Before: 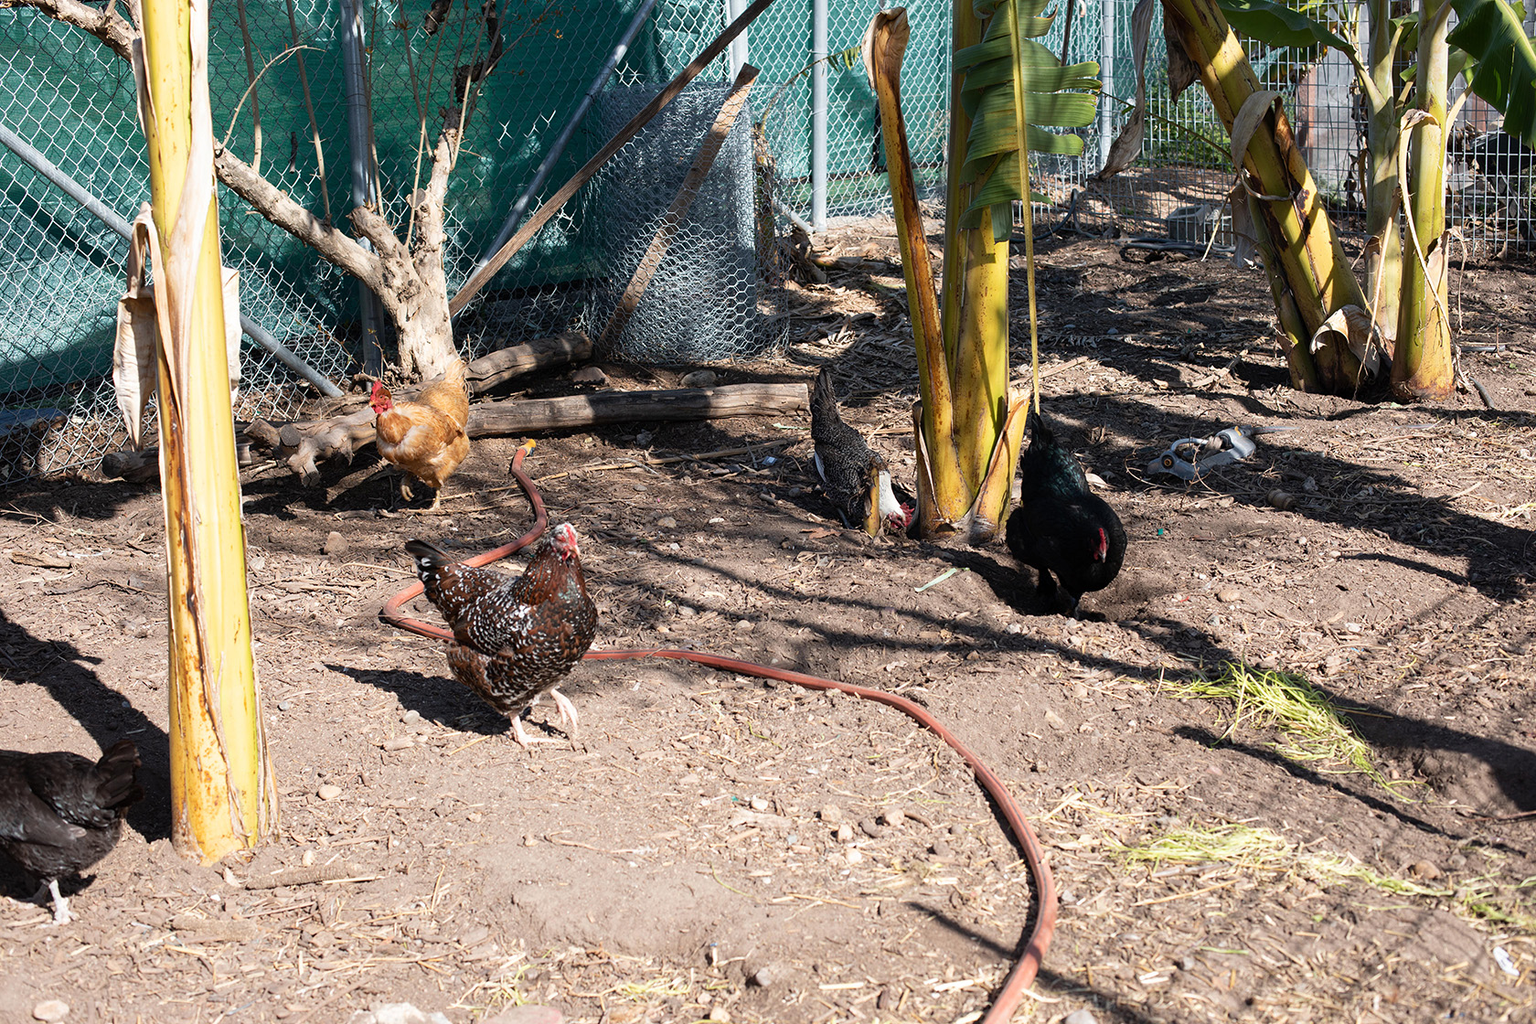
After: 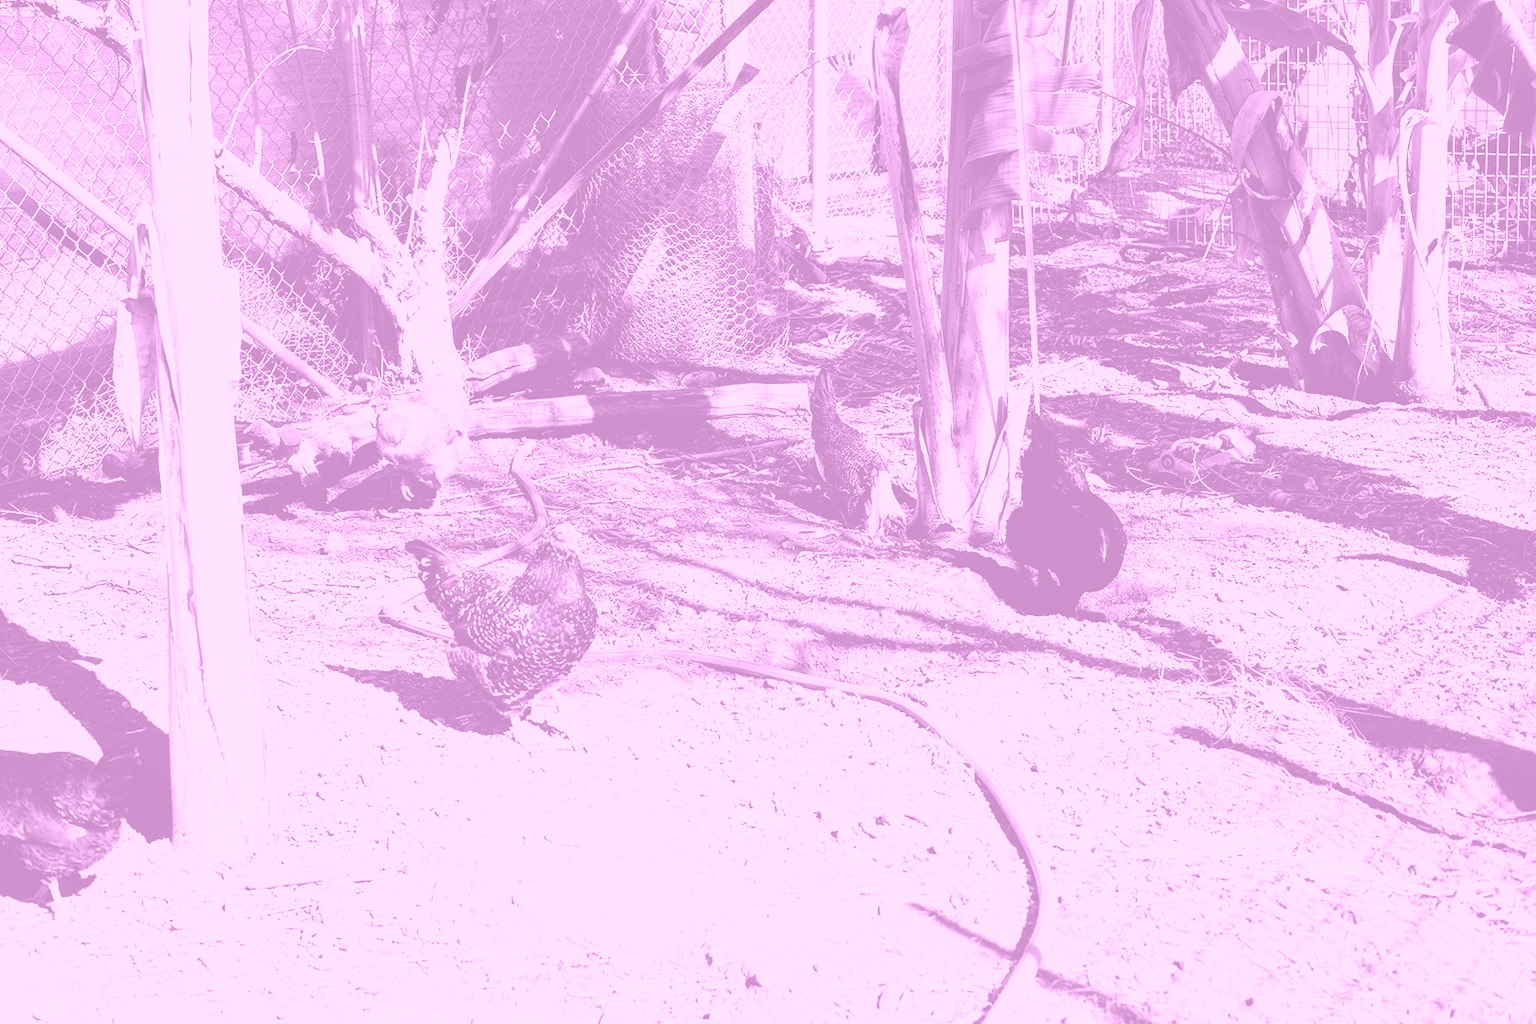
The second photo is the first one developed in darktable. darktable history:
rgb curve: curves: ch0 [(0, 0) (0.21, 0.15) (0.24, 0.21) (0.5, 0.75) (0.75, 0.96) (0.89, 0.99) (1, 1)]; ch1 [(0, 0.02) (0.21, 0.13) (0.25, 0.2) (0.5, 0.67) (0.75, 0.9) (0.89, 0.97) (1, 1)]; ch2 [(0, 0.02) (0.21, 0.13) (0.25, 0.2) (0.5, 0.67) (0.75, 0.9) (0.89, 0.97) (1, 1)], compensate middle gray true
color balance rgb: linear chroma grading › global chroma 15%, perceptual saturation grading › global saturation 30%
colorize: hue 331.2°, saturation 69%, source mix 30.28%, lightness 69.02%, version 1
white balance: red 0.982, blue 1.018
